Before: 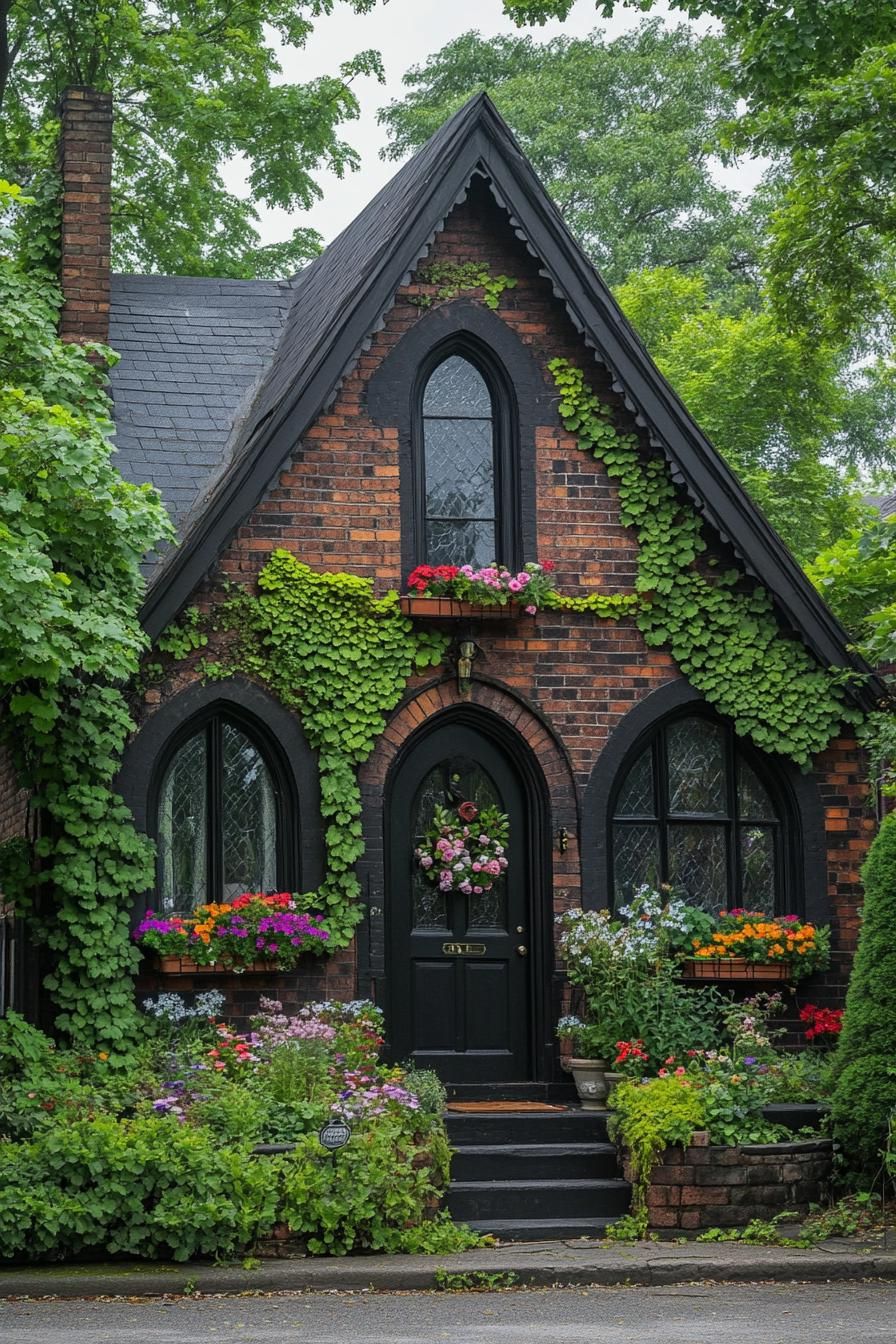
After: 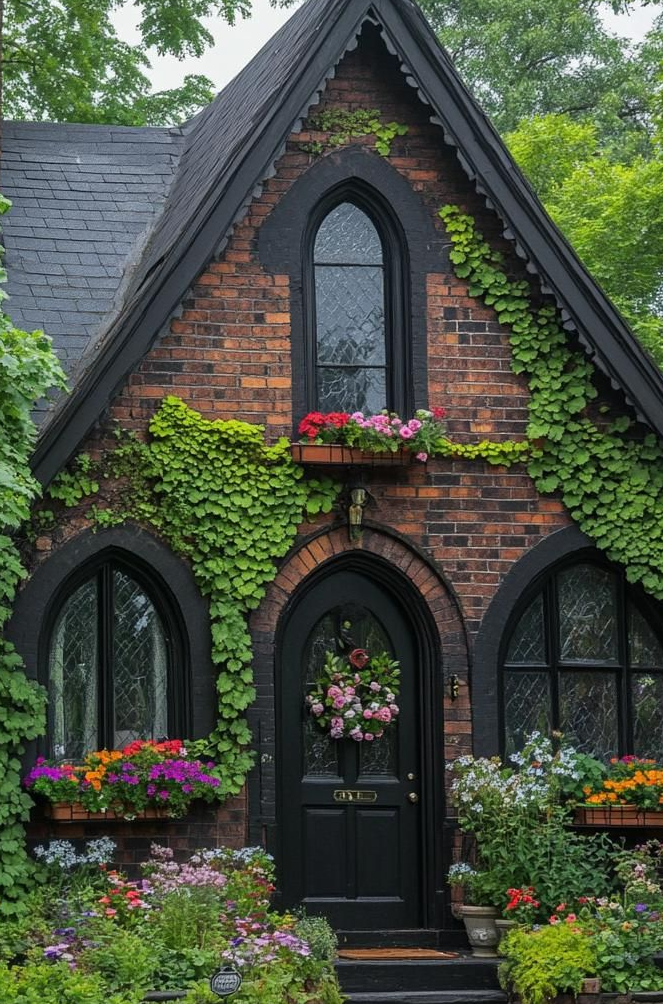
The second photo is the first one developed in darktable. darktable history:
crop and rotate: left 12.236%, top 11.406%, right 13.753%, bottom 13.862%
